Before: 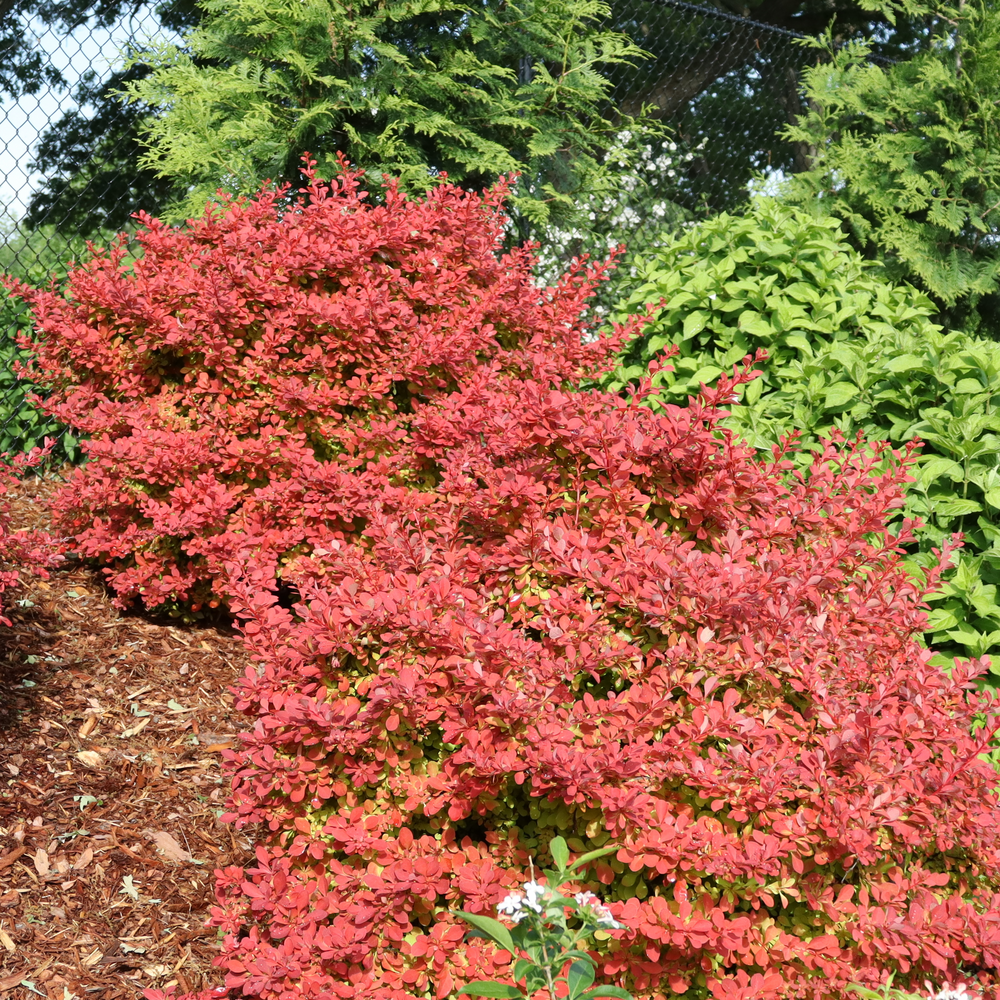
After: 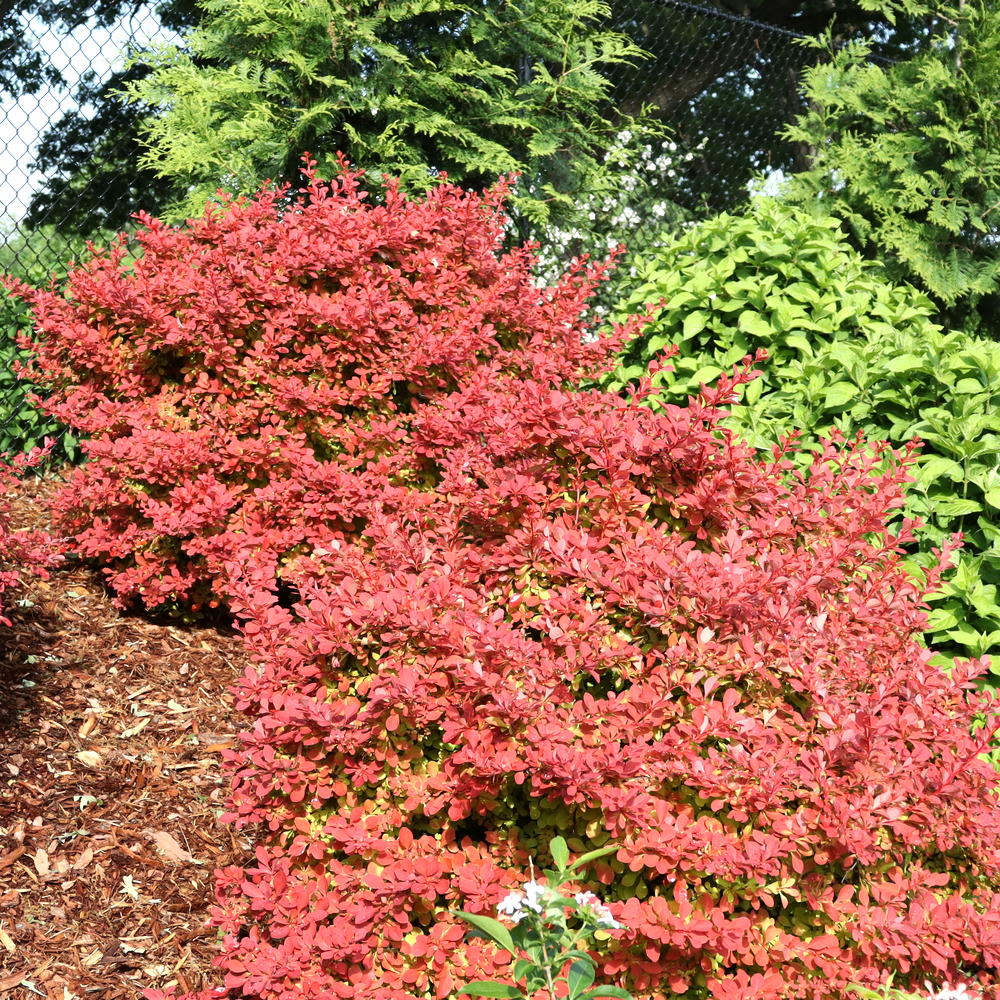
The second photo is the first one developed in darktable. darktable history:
tone equalizer: -8 EV -0.435 EV, -7 EV -0.359 EV, -6 EV -0.326 EV, -5 EV -0.19 EV, -3 EV 0.246 EV, -2 EV 0.355 EV, -1 EV 0.37 EV, +0 EV 0.409 EV, edges refinement/feathering 500, mask exposure compensation -1.57 EV, preserve details no
